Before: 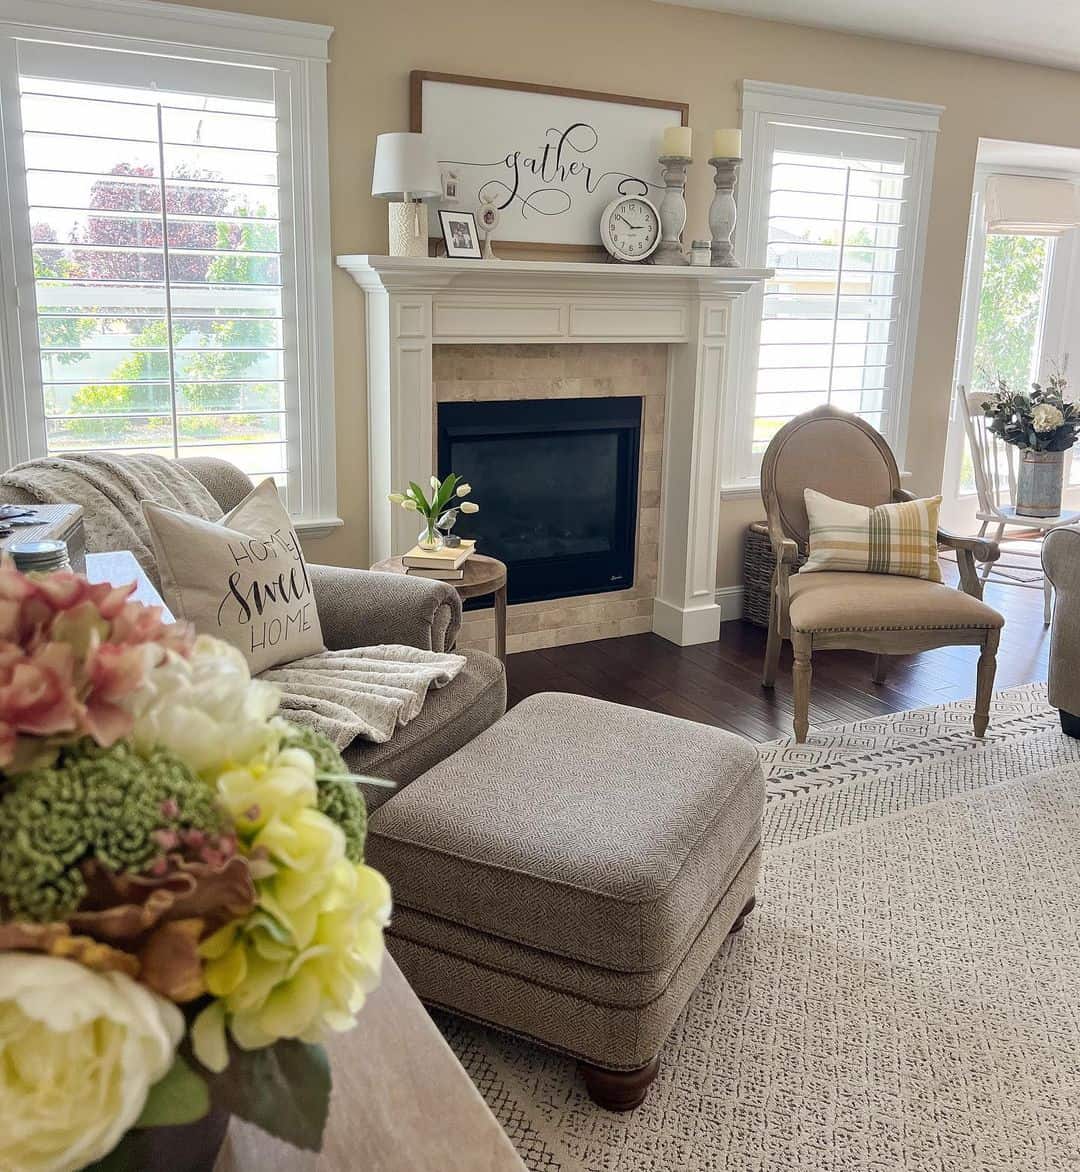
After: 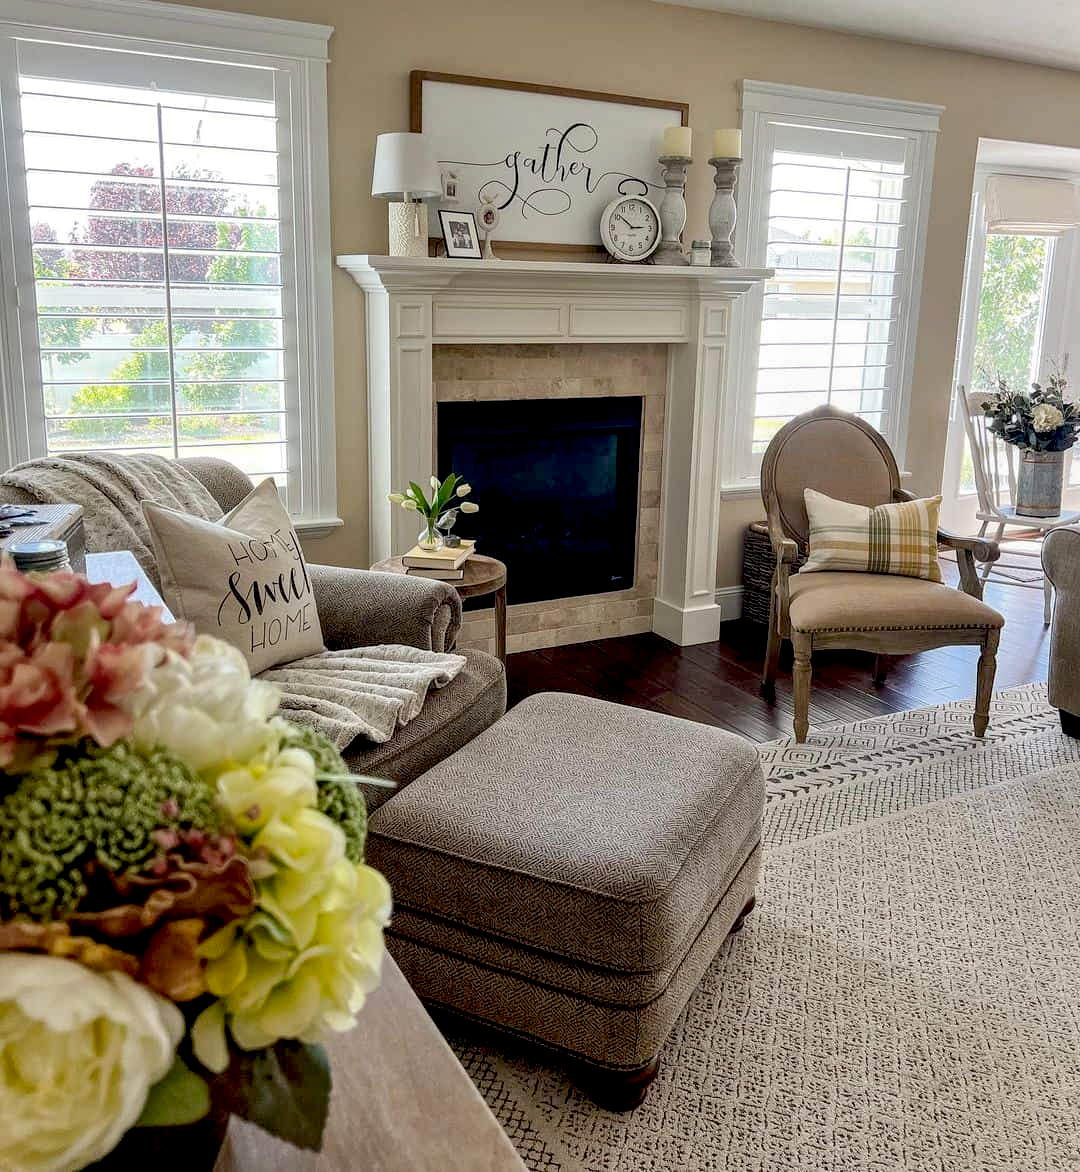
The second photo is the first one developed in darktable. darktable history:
local contrast: on, module defaults
exposure: black level correction 0.028, exposure -0.076 EV, compensate exposure bias true, compensate highlight preservation false
